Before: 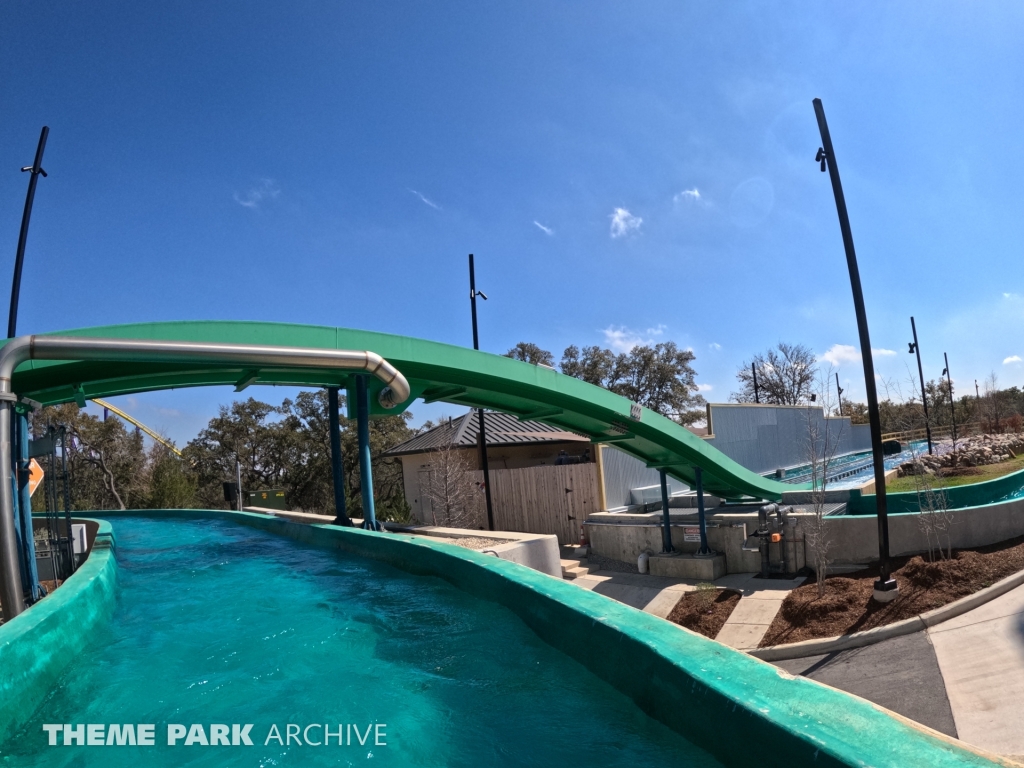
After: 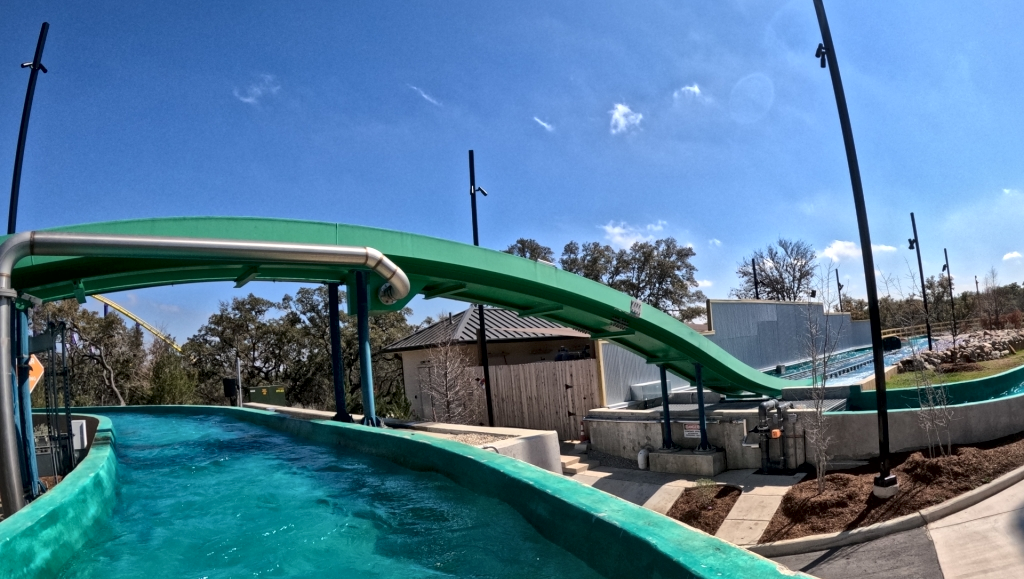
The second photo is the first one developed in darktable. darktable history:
crop: top 13.645%, bottom 10.835%
local contrast: mode bilateral grid, contrast 20, coarseness 19, detail 163%, midtone range 0.2
